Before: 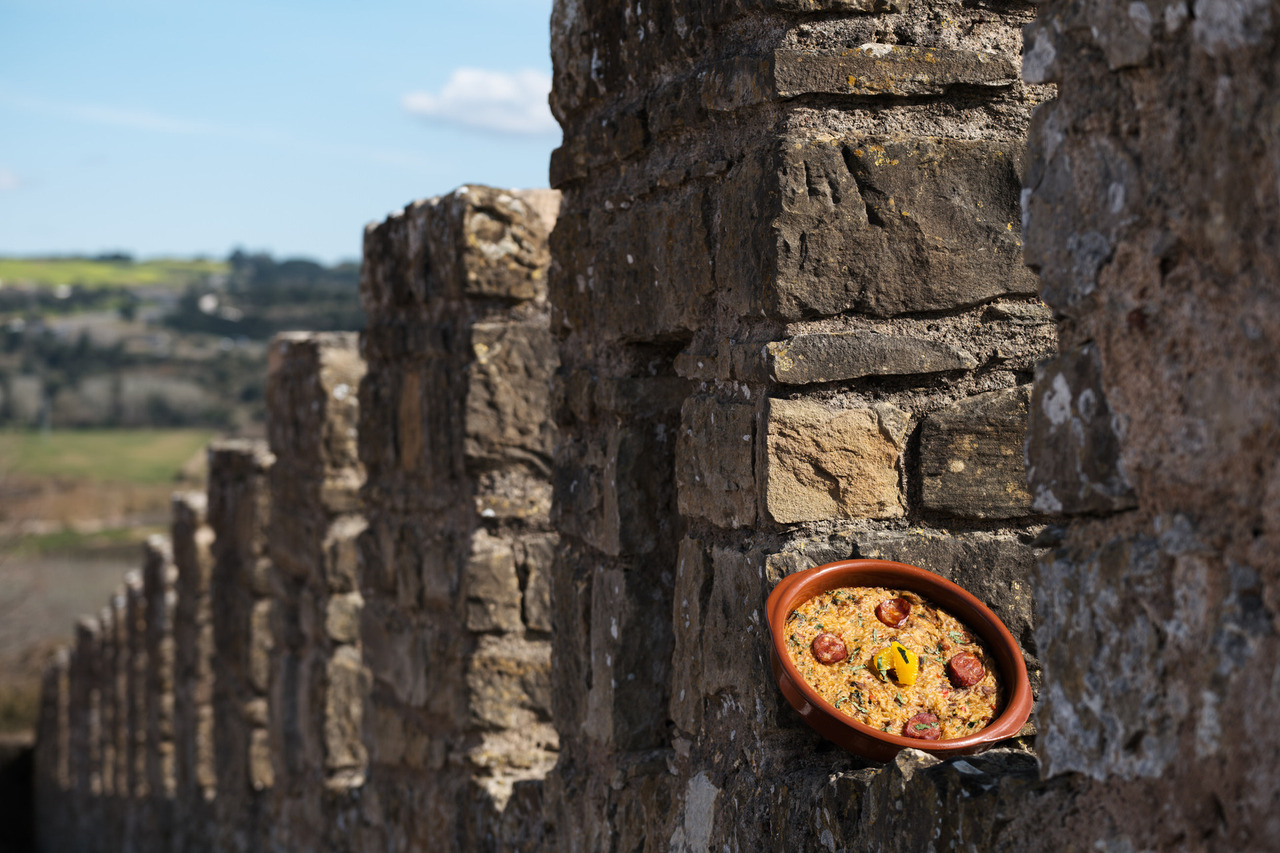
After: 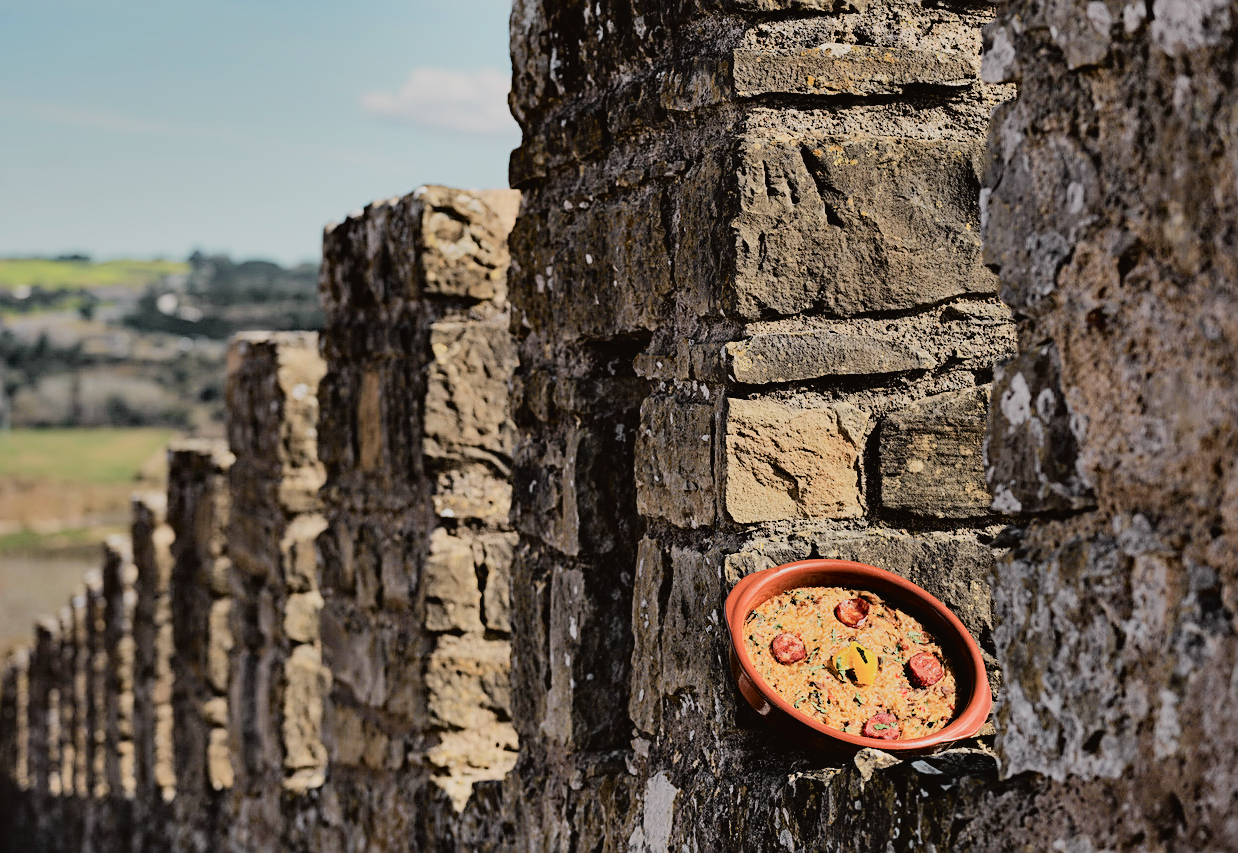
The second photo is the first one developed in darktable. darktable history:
contrast brightness saturation: contrast 0.05, brightness 0.06, saturation 0.01
crop and rotate: left 3.238%
tone curve: curves: ch0 [(0, 0.019) (0.066, 0.043) (0.189, 0.182) (0.359, 0.417) (0.485, 0.576) (0.656, 0.734) (0.851, 0.861) (0.997, 0.959)]; ch1 [(0, 0) (0.179, 0.123) (0.381, 0.36) (0.425, 0.41) (0.474, 0.472) (0.499, 0.501) (0.514, 0.517) (0.571, 0.584) (0.649, 0.677) (0.812, 0.856) (1, 1)]; ch2 [(0, 0) (0.246, 0.214) (0.421, 0.427) (0.459, 0.484) (0.5, 0.504) (0.518, 0.523) (0.529, 0.544) (0.56, 0.581) (0.617, 0.631) (0.744, 0.734) (0.867, 0.821) (0.993, 0.889)], color space Lab, independent channels, preserve colors none
shadows and highlights: soften with gaussian
sharpen: on, module defaults
haze removal: compatibility mode true, adaptive false
filmic rgb: black relative exposure -6.59 EV, white relative exposure 4.71 EV, hardness 3.13, contrast 0.805
